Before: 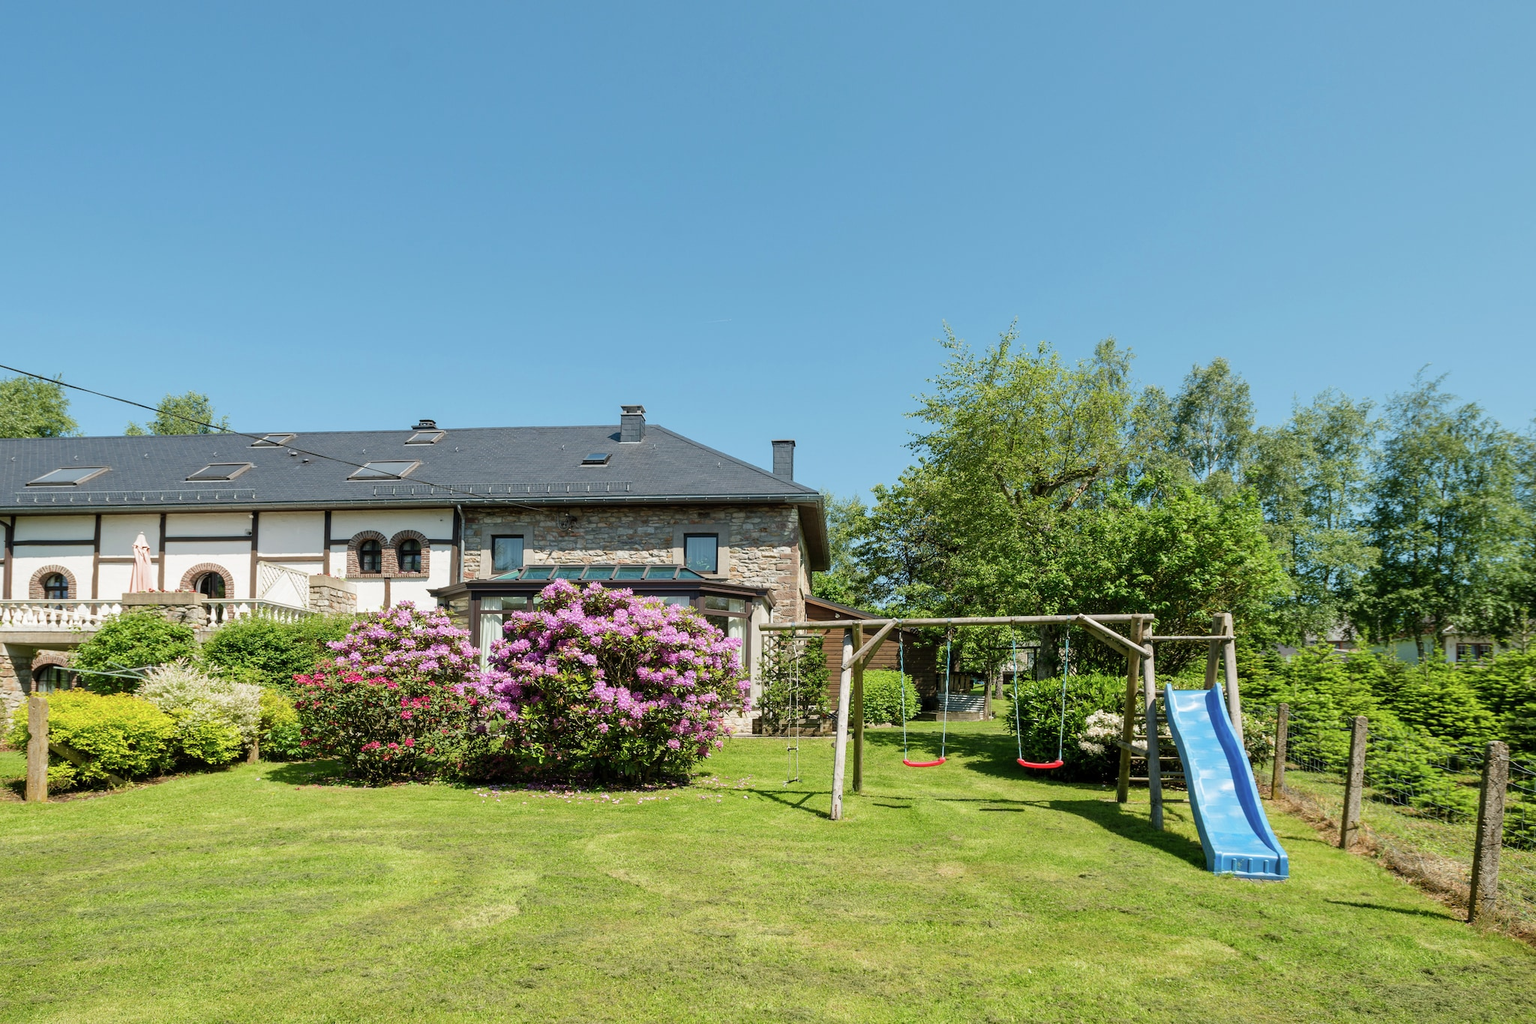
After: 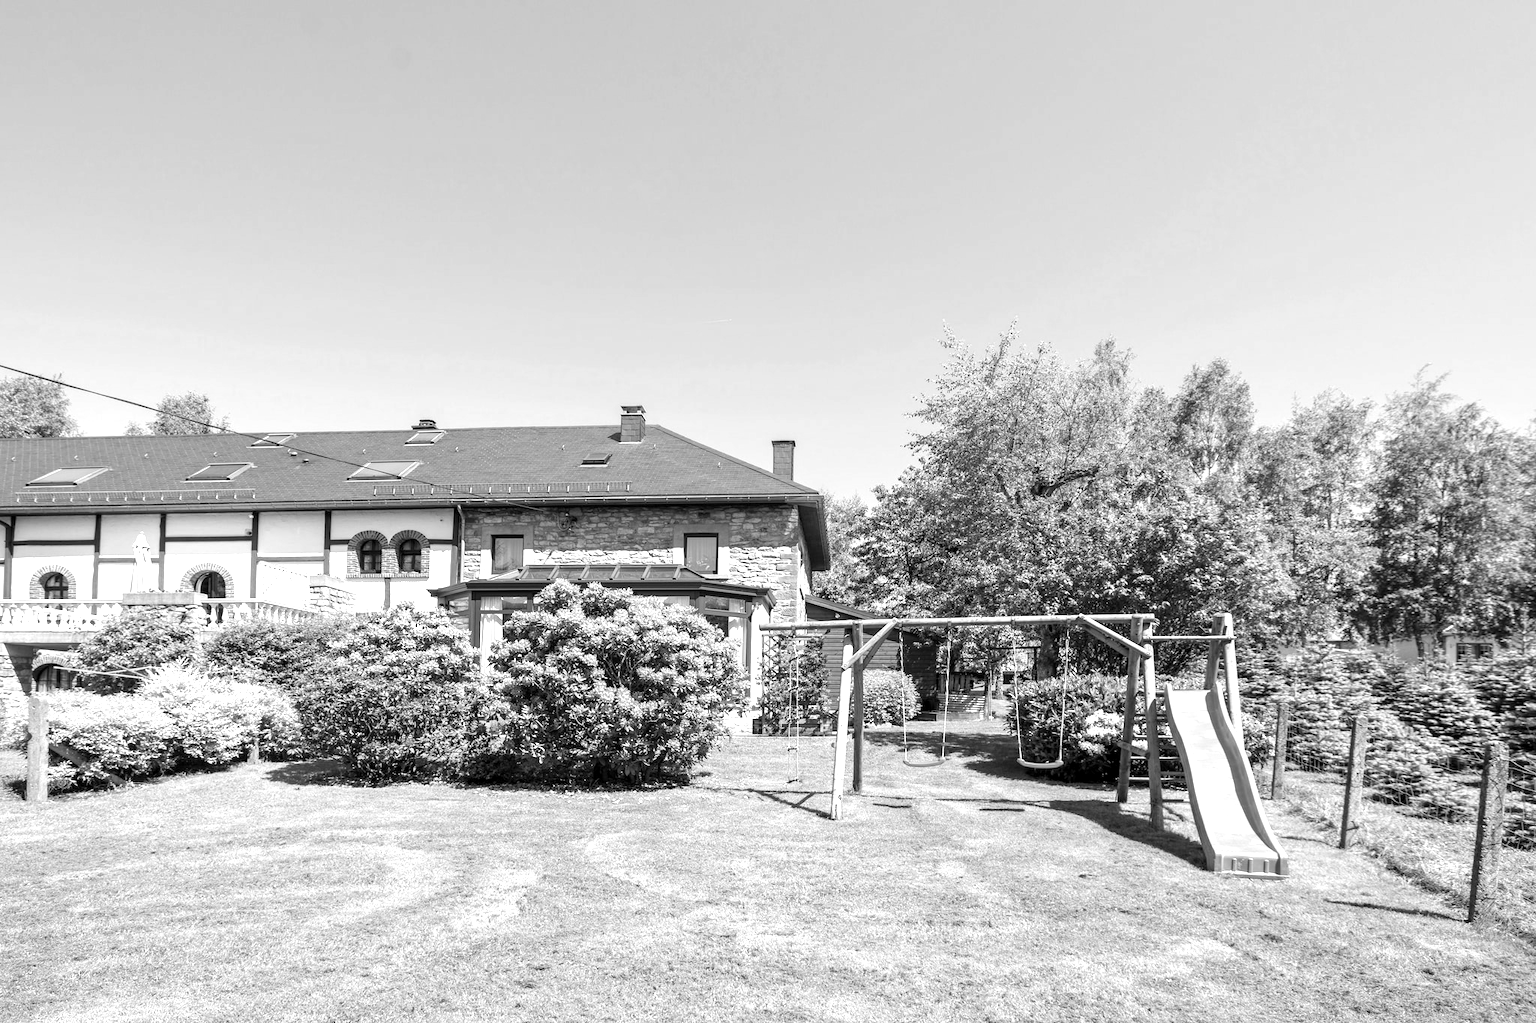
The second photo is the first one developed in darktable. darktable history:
monochrome: on, module defaults
local contrast: highlights 61%, shadows 106%, detail 107%, midtone range 0.529
exposure: black level correction 0, exposure 1 EV, compensate exposure bias true, compensate highlight preservation false
